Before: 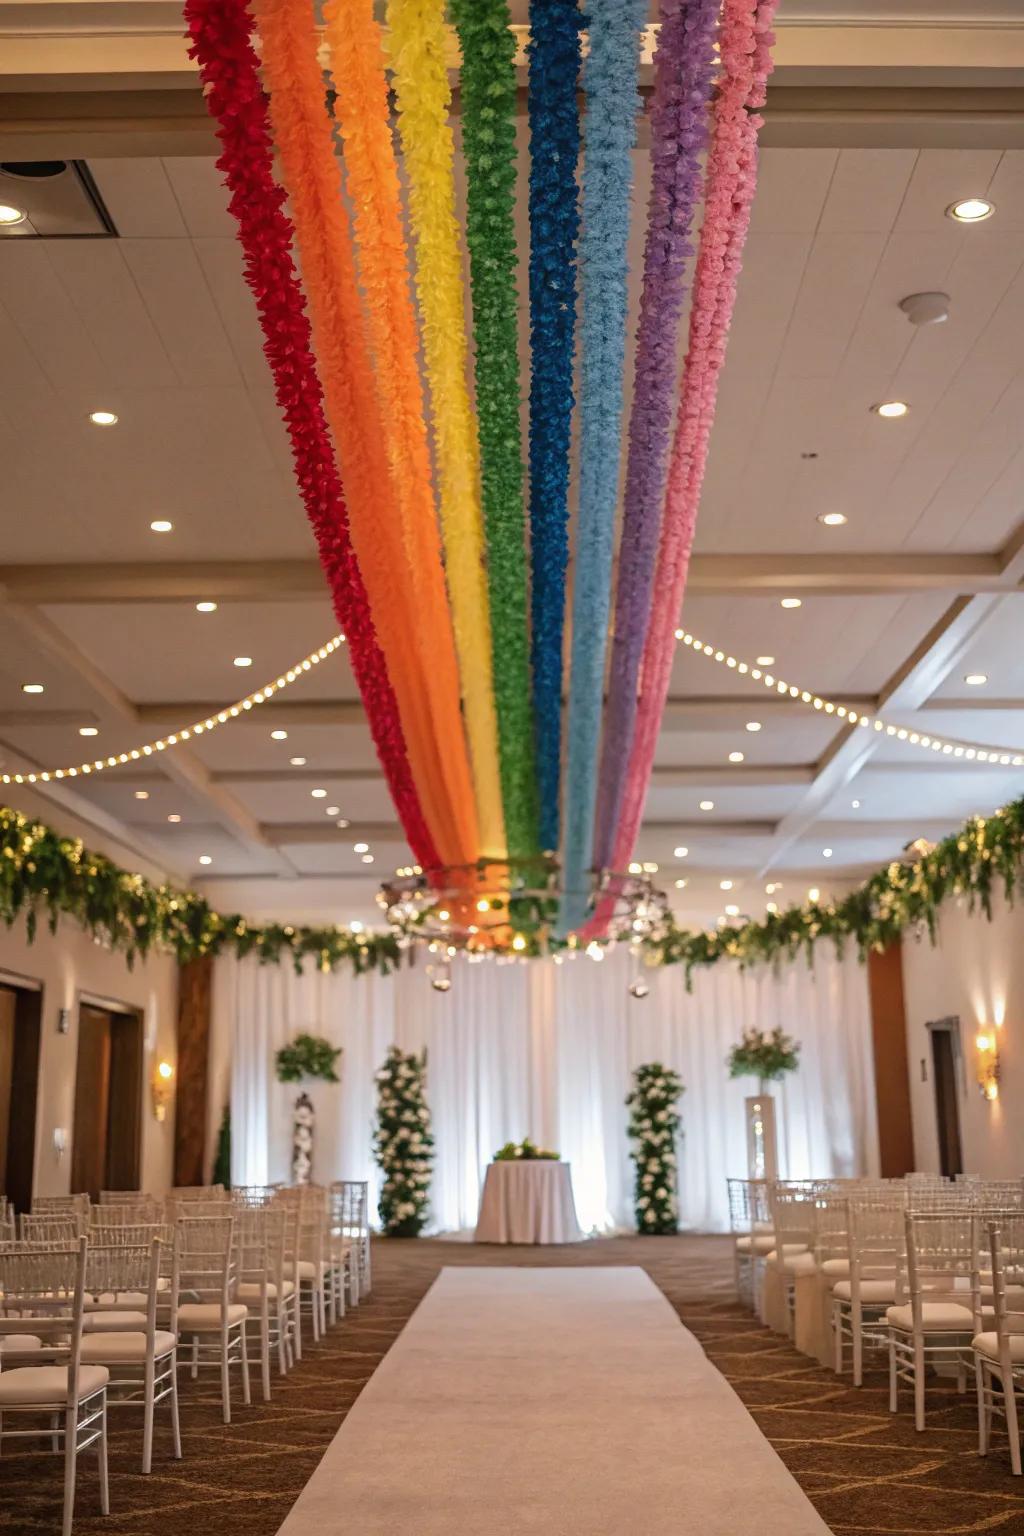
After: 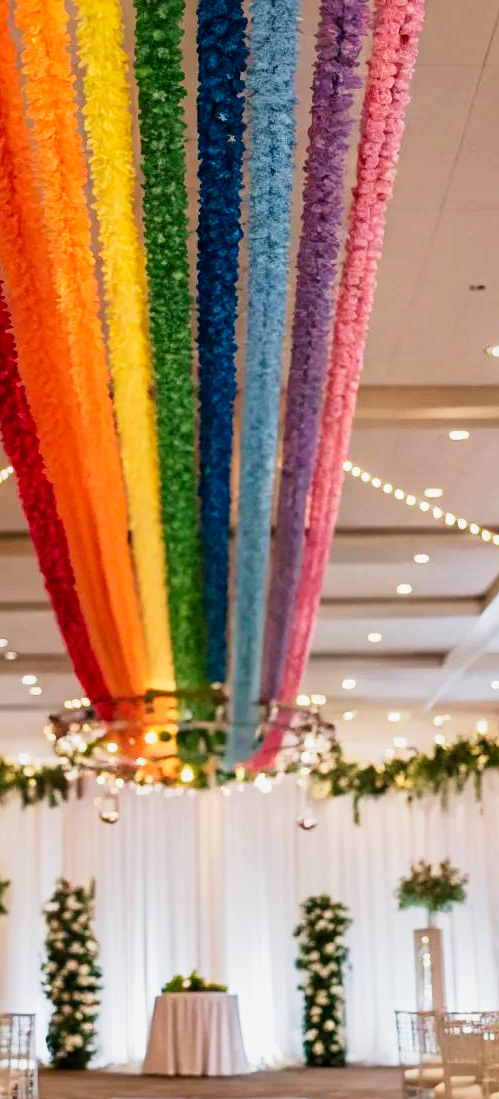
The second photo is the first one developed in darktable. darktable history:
tone curve: curves: ch0 [(0, 0) (0.078, 0.029) (0.265, 0.241) (0.507, 0.56) (0.744, 0.826) (1, 0.948)]; ch1 [(0, 0) (0.346, 0.307) (0.418, 0.383) (0.46, 0.439) (0.482, 0.493) (0.502, 0.5) (0.517, 0.506) (0.55, 0.557) (0.601, 0.637) (0.666, 0.7) (1, 1)]; ch2 [(0, 0) (0.346, 0.34) (0.431, 0.45) (0.485, 0.494) (0.5, 0.498) (0.508, 0.499) (0.532, 0.546) (0.579, 0.628) (0.625, 0.668) (1, 1)], preserve colors none
crop: left 32.489%, top 10.995%, right 18.695%, bottom 17.397%
local contrast: mode bilateral grid, contrast 26, coarseness 49, detail 123%, midtone range 0.2
